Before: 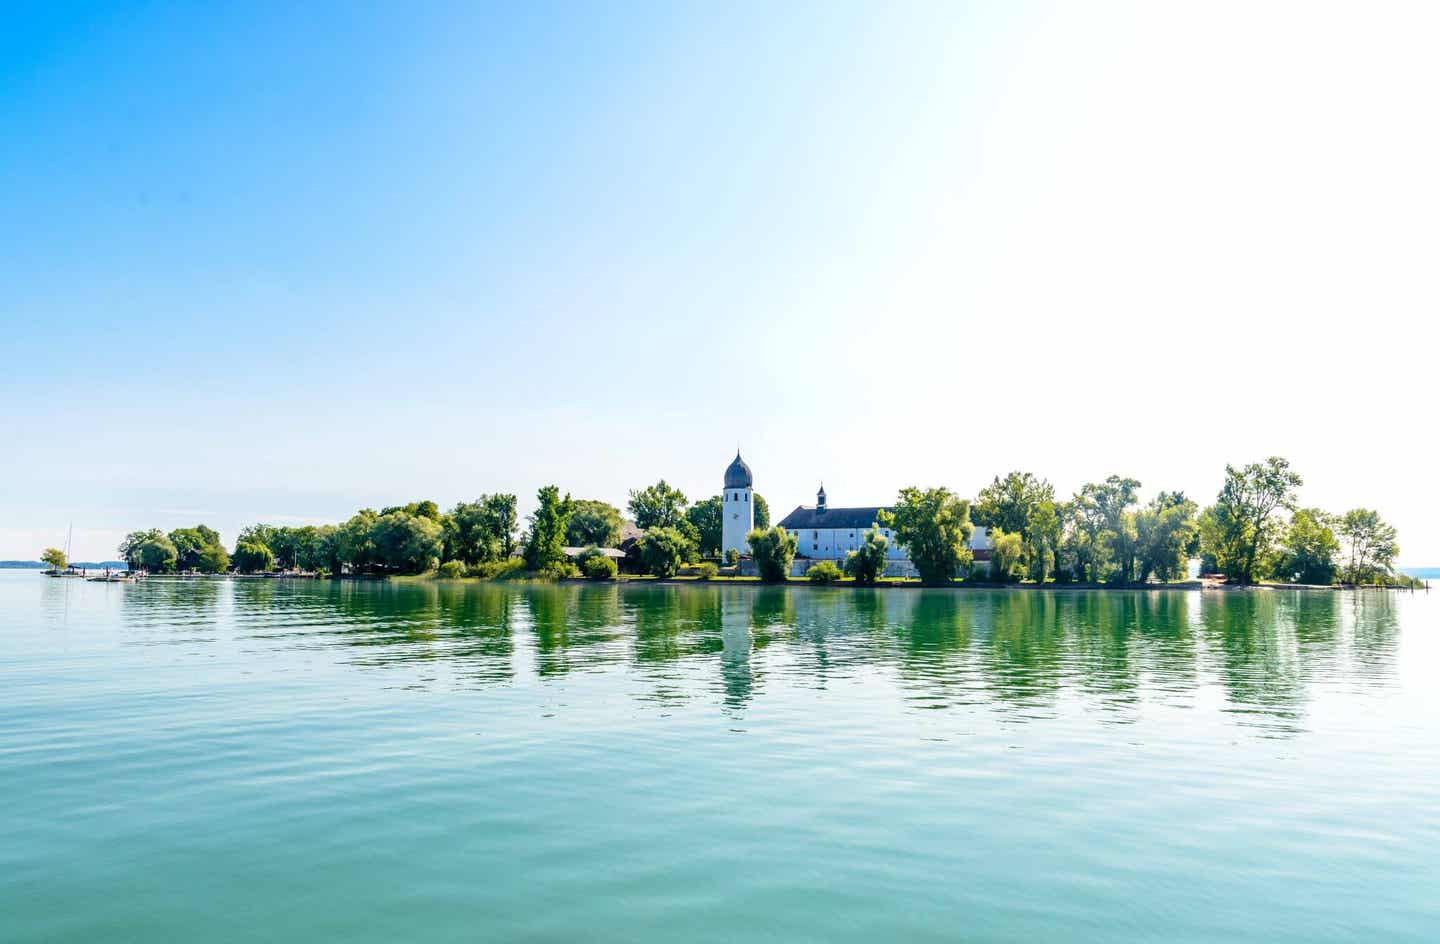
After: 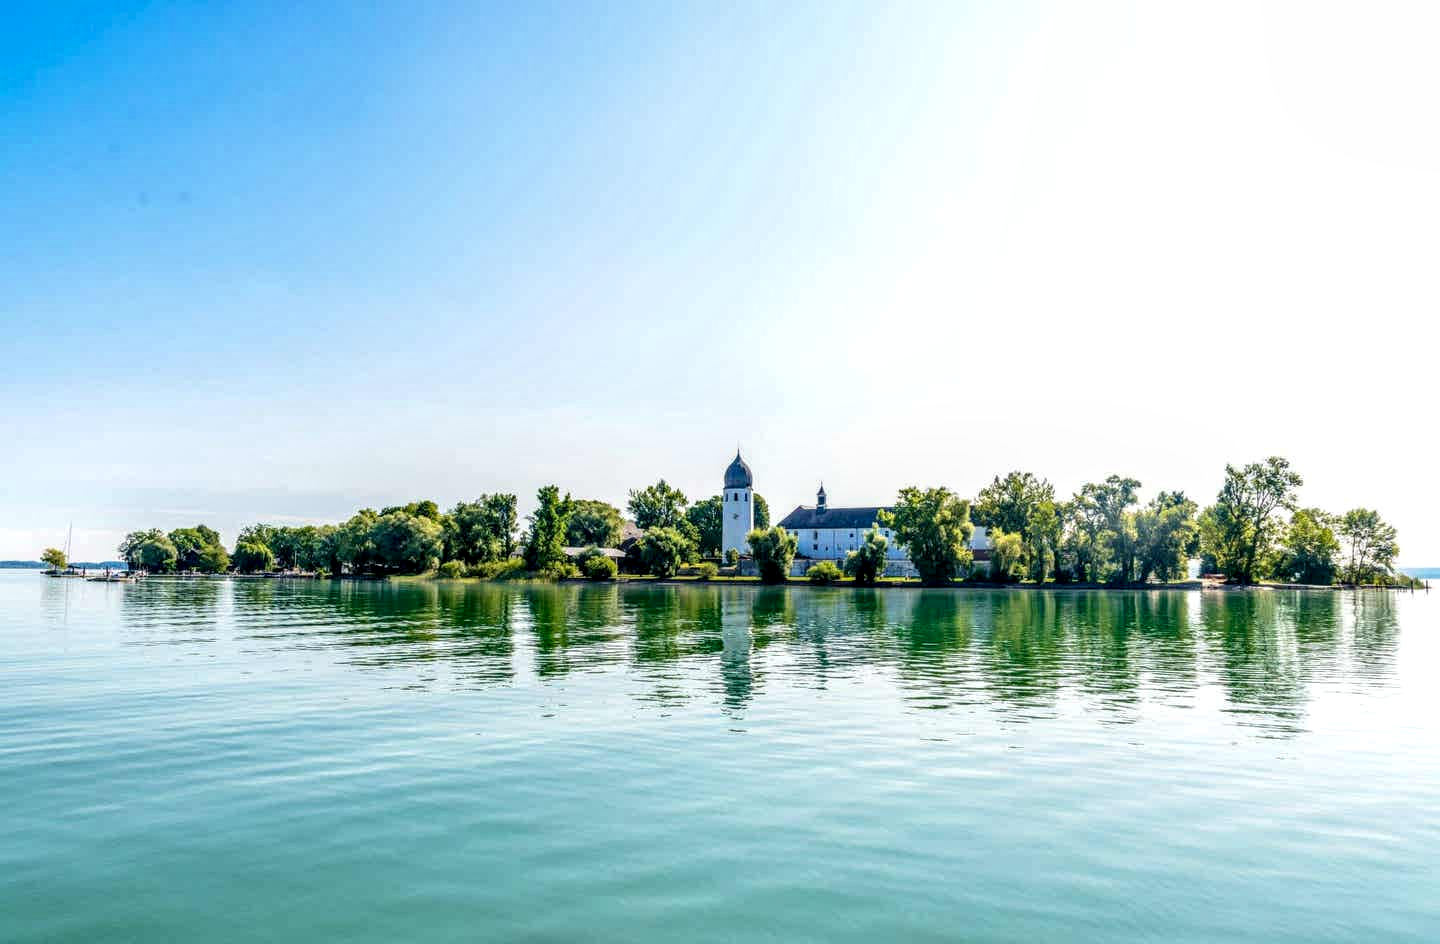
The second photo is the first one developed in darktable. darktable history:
local contrast: highlights 20%, detail 150%
